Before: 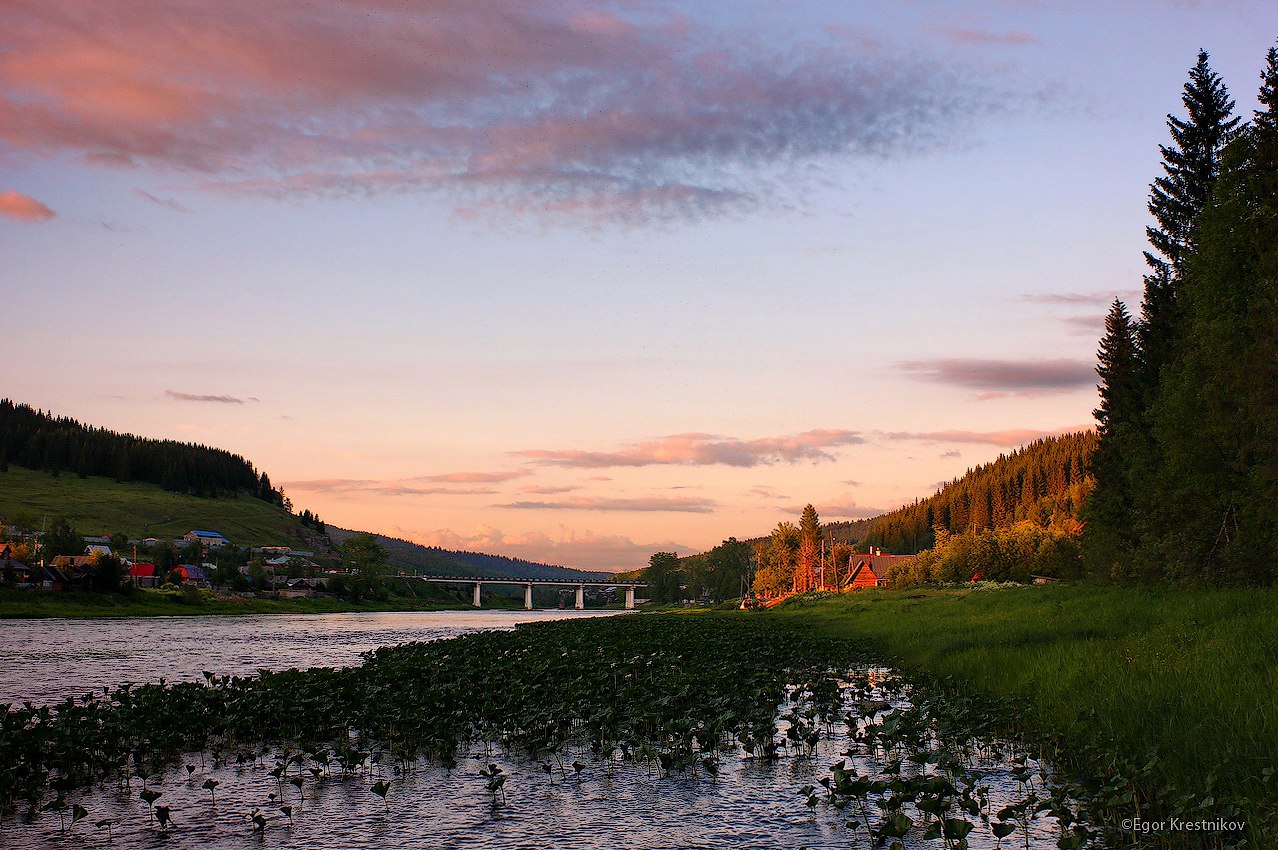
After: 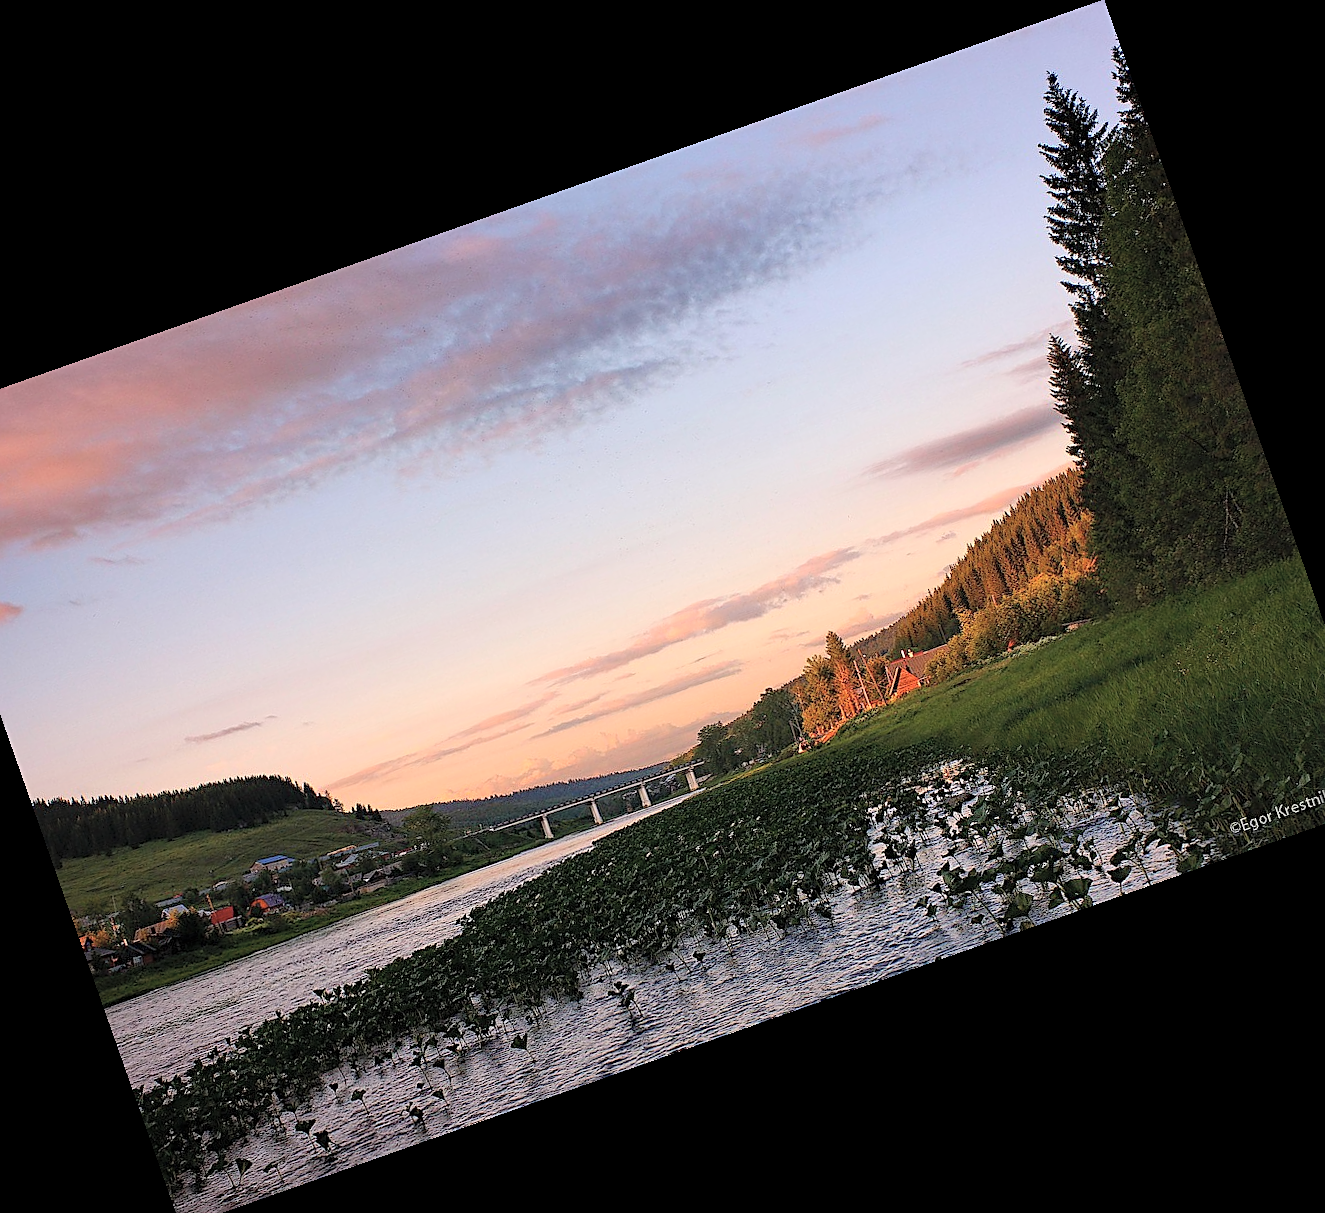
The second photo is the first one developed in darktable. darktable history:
contrast brightness saturation: brightness 0.18, saturation -0.5
crop and rotate: angle 19.43°, left 6.812%, right 4.125%, bottom 1.087%
color correction: saturation 1.8
rotate and perspective: automatic cropping original format, crop left 0, crop top 0
sharpen: on, module defaults
